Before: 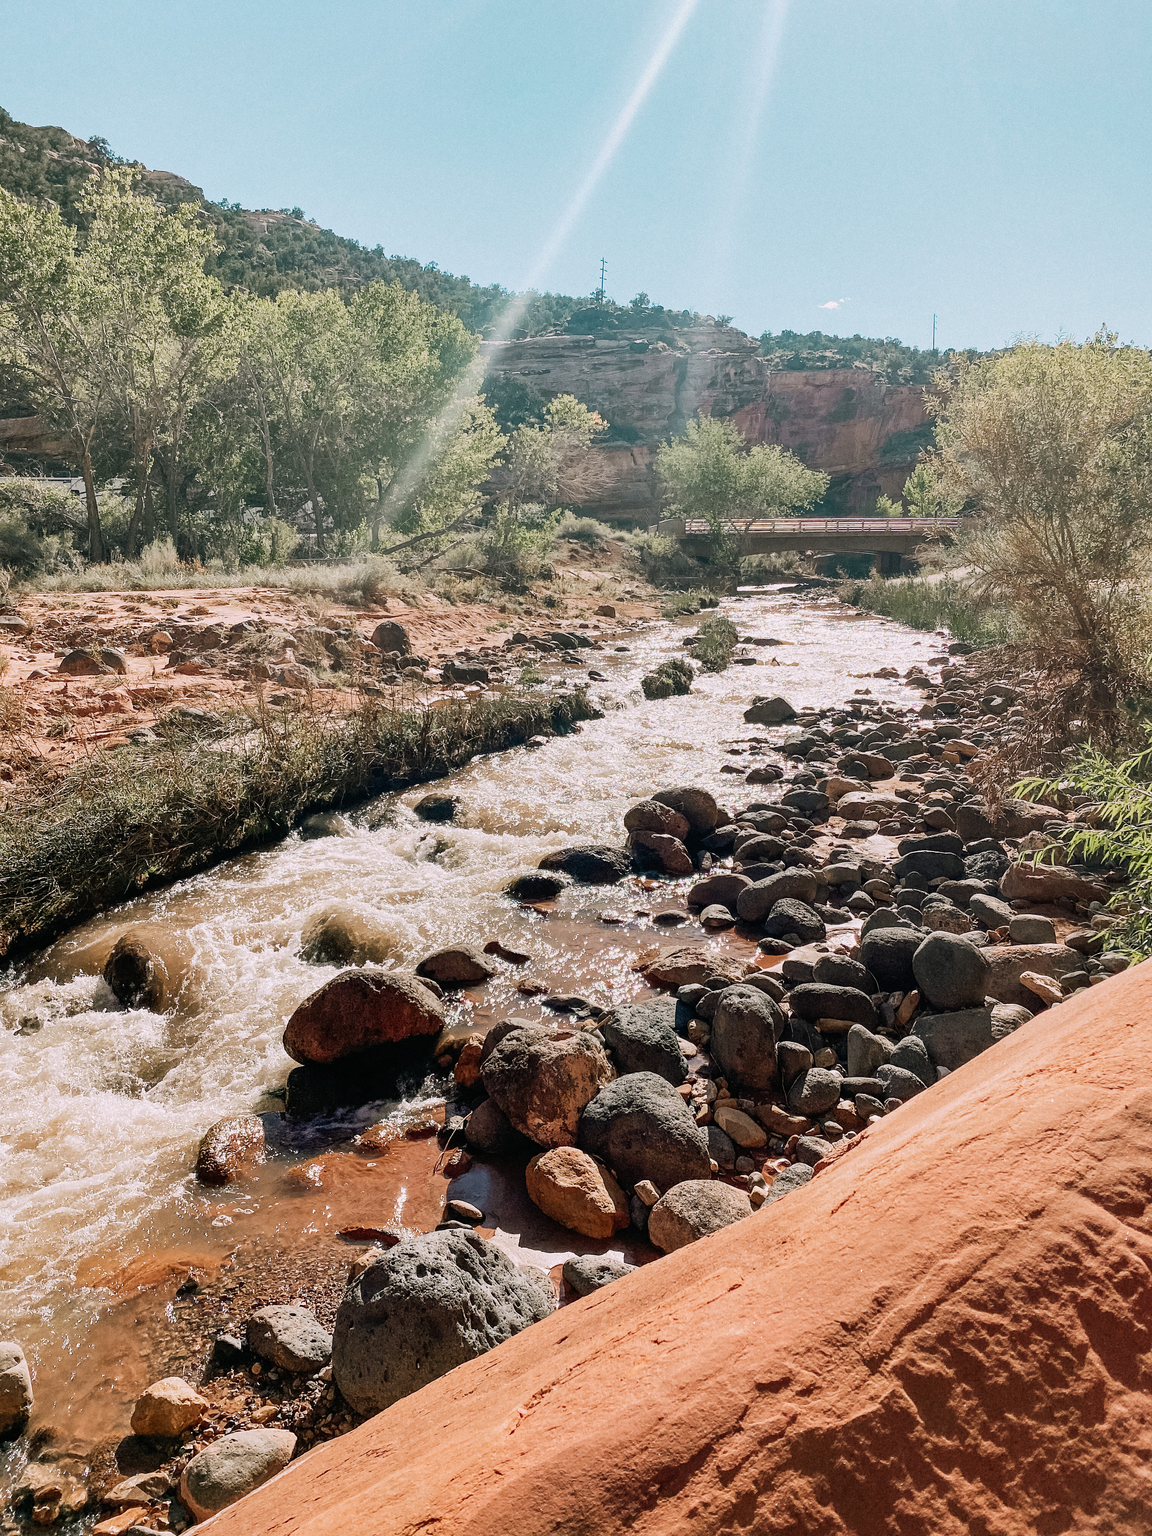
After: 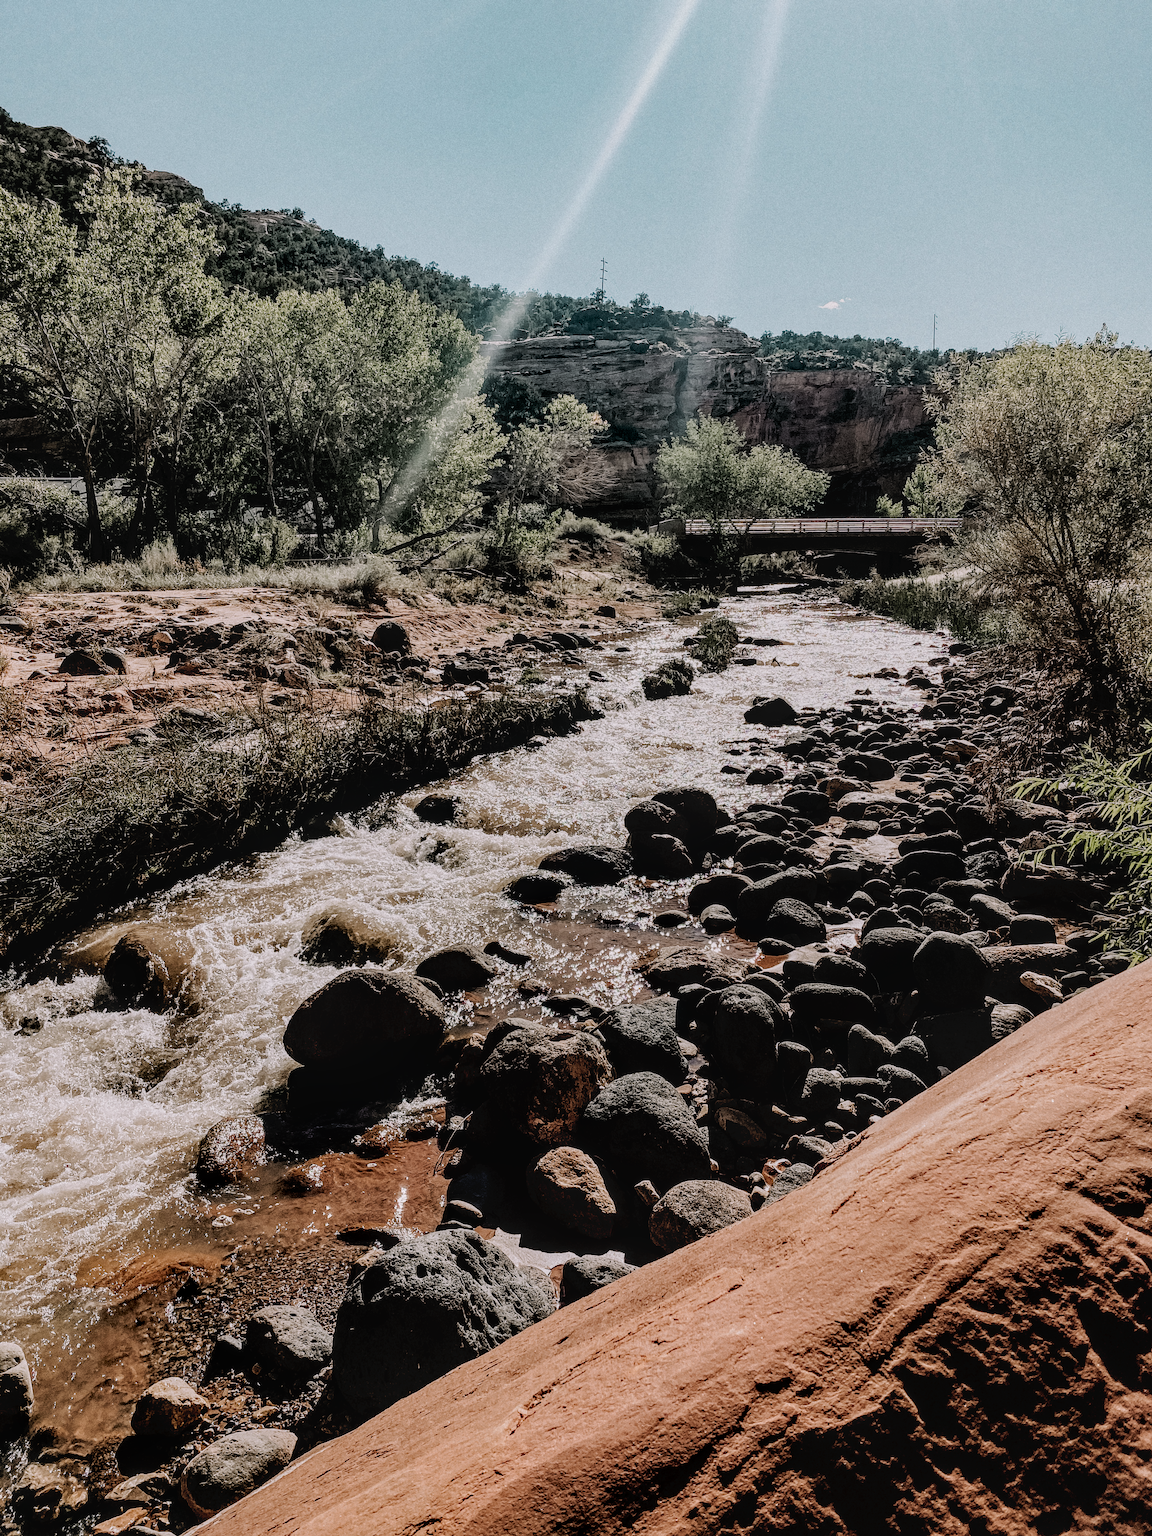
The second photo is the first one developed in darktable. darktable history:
tone curve: curves: ch0 [(0, 0) (0.003, 0.022) (0.011, 0.025) (0.025, 0.025) (0.044, 0.029) (0.069, 0.042) (0.1, 0.068) (0.136, 0.118) (0.177, 0.176) (0.224, 0.233) (0.277, 0.299) (0.335, 0.371) (0.399, 0.448) (0.468, 0.526) (0.543, 0.605) (0.623, 0.684) (0.709, 0.775) (0.801, 0.869) (0.898, 0.957) (1, 1)], preserve colors none
local contrast: on, module defaults
exposure: black level correction -0.017, exposure -1.098 EV, compensate highlight preservation false
filmic rgb: black relative exposure -3.78 EV, white relative exposure 2.38 EV, dynamic range scaling -49.48%, hardness 3.43, latitude 29.63%, contrast 1.798, iterations of high-quality reconstruction 0
